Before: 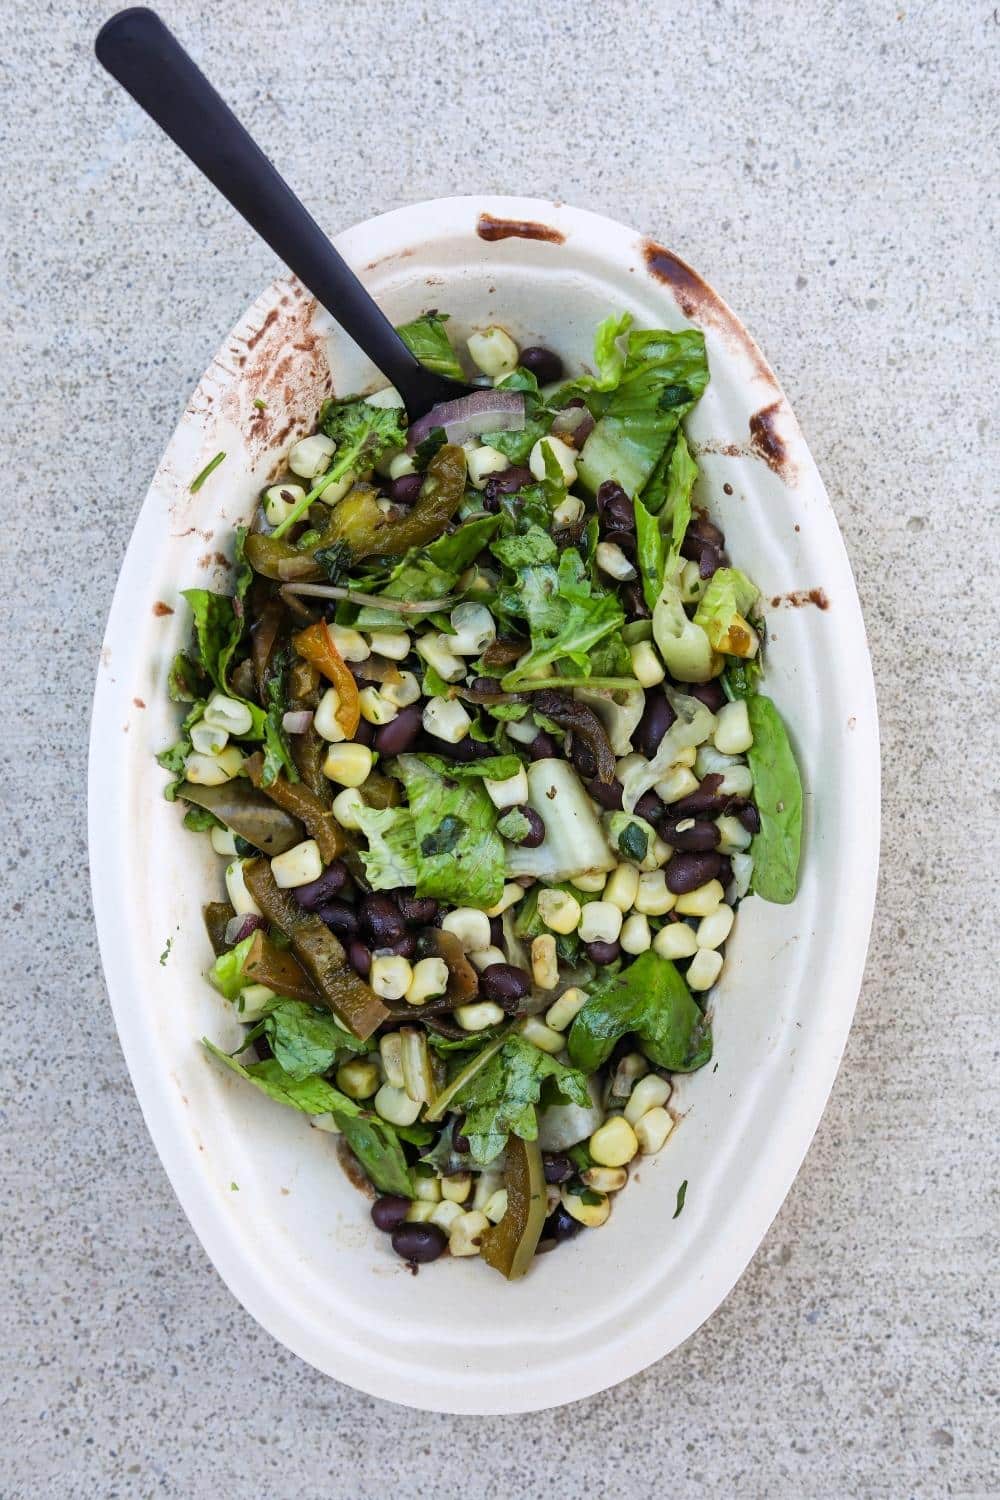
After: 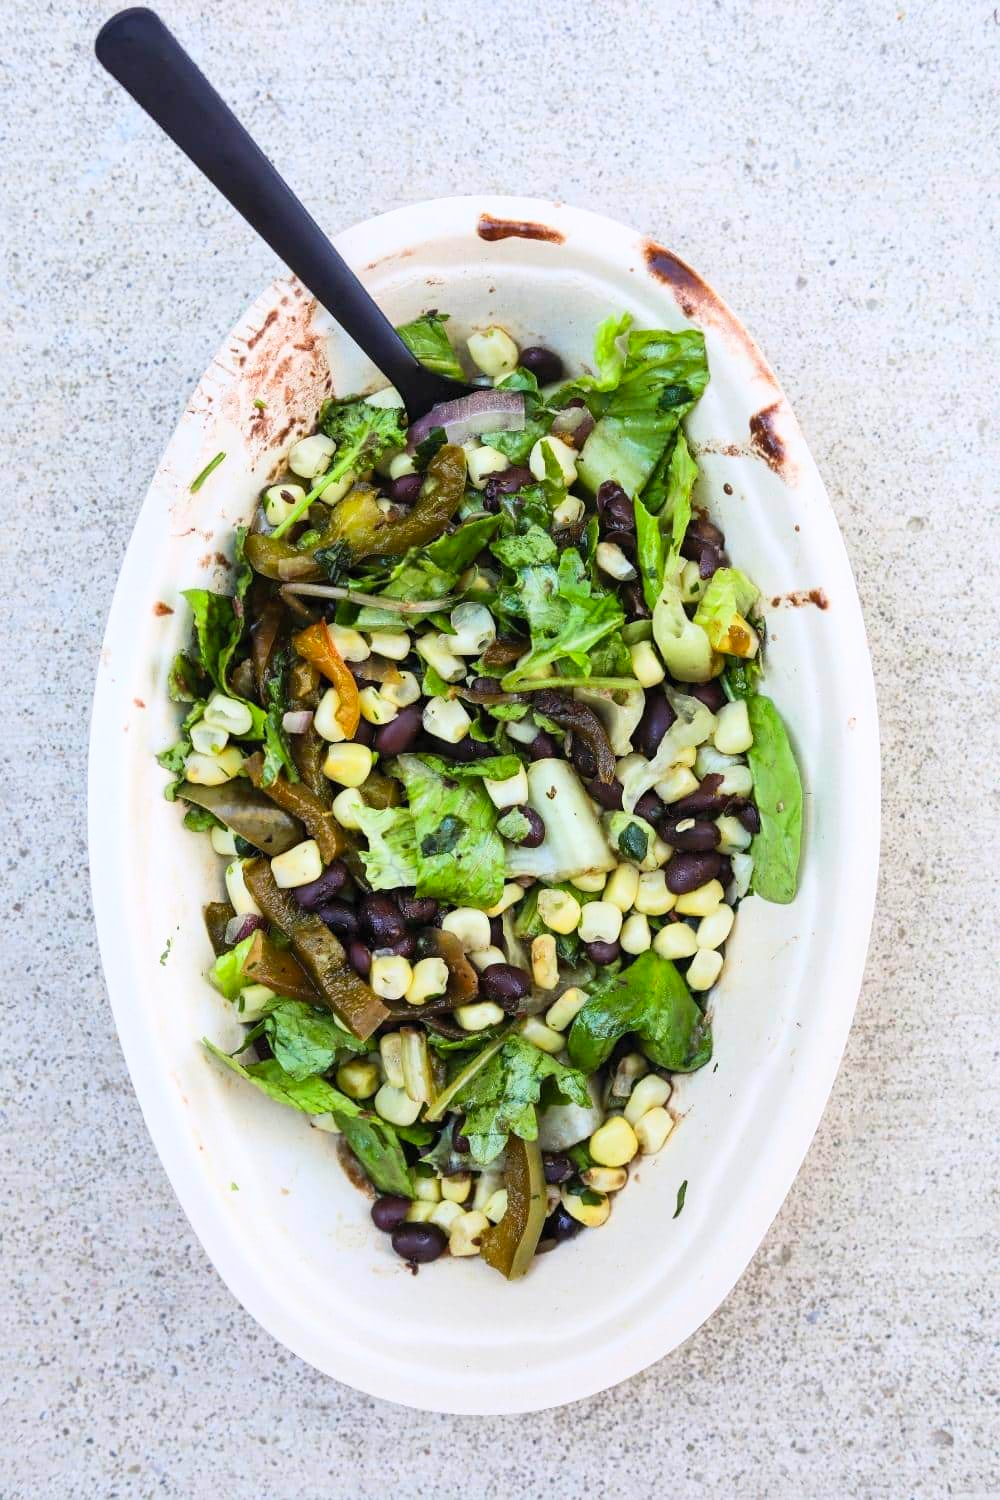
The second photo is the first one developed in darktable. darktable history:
contrast brightness saturation: contrast 0.205, brightness 0.157, saturation 0.227
